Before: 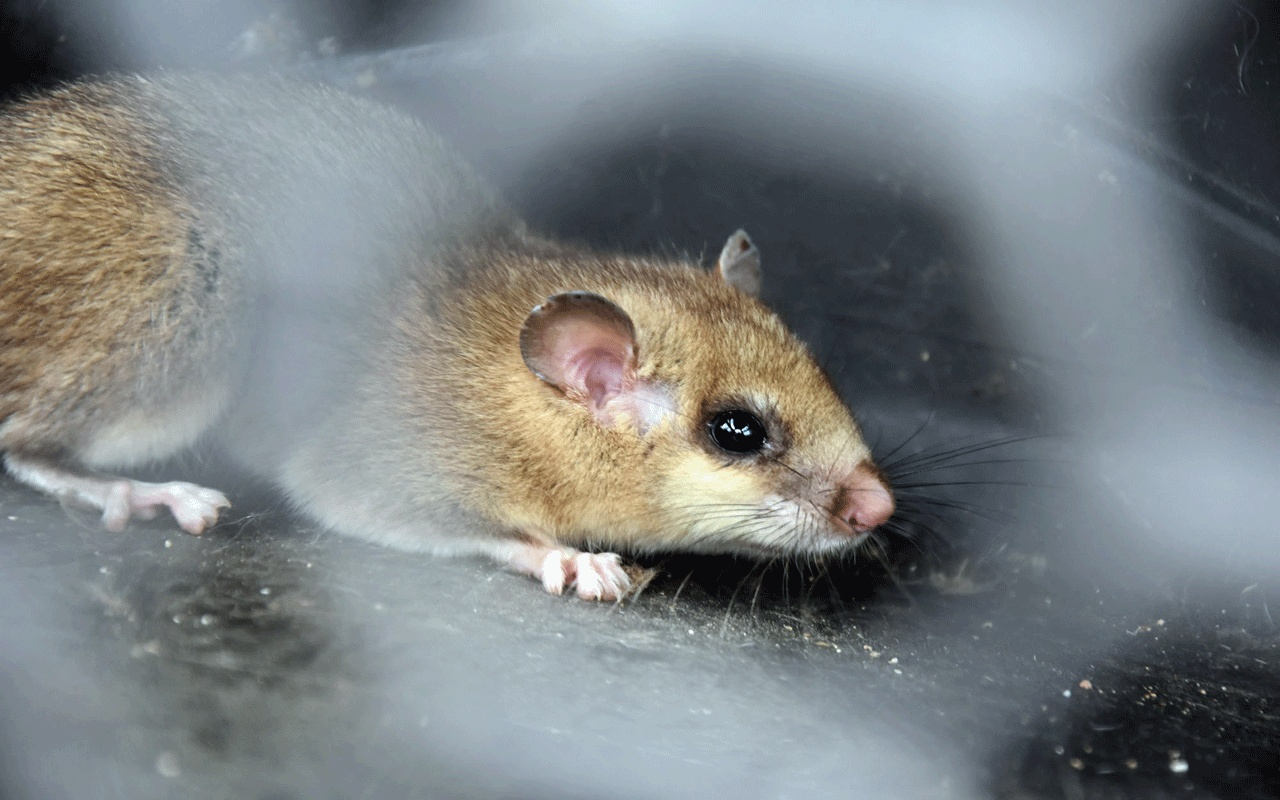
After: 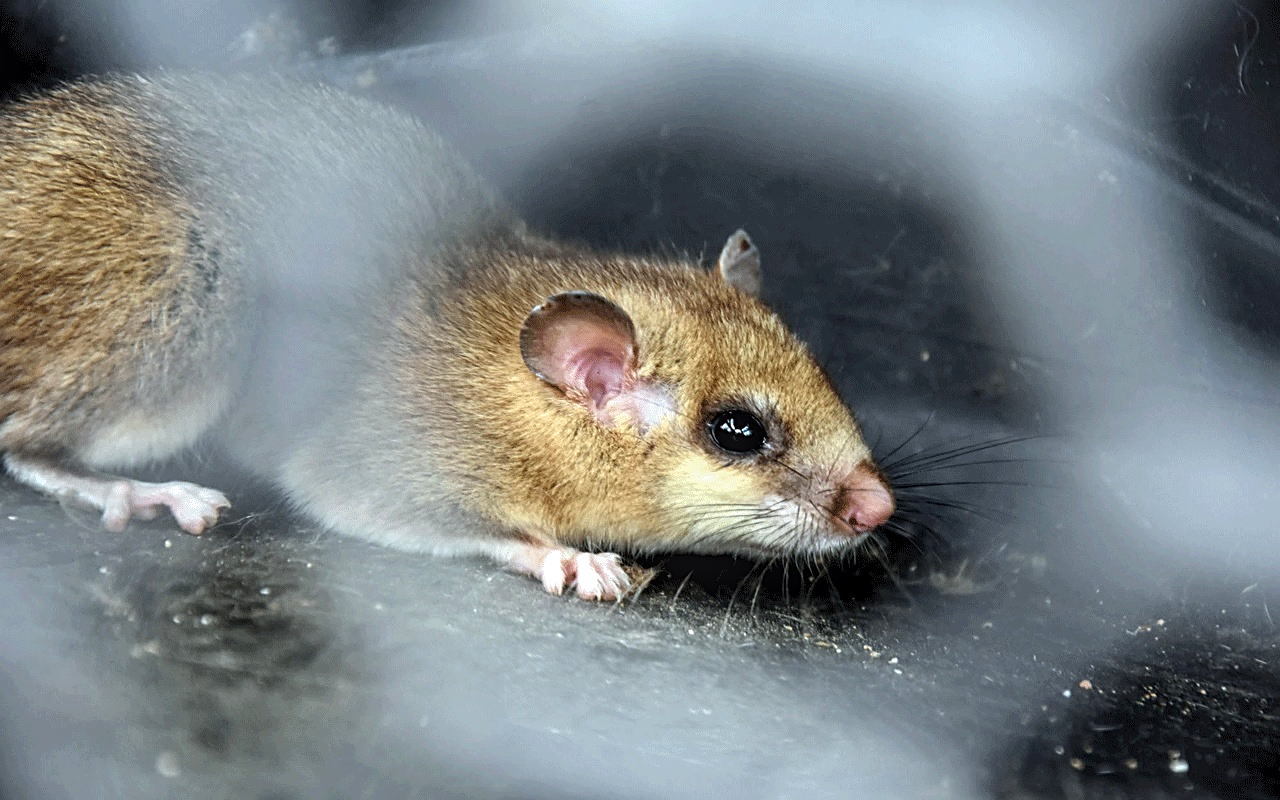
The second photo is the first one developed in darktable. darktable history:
sharpen: on, module defaults
local contrast: detail 130%
color contrast: green-magenta contrast 1.2, blue-yellow contrast 1.2
rotate and perspective: crop left 0, crop top 0
